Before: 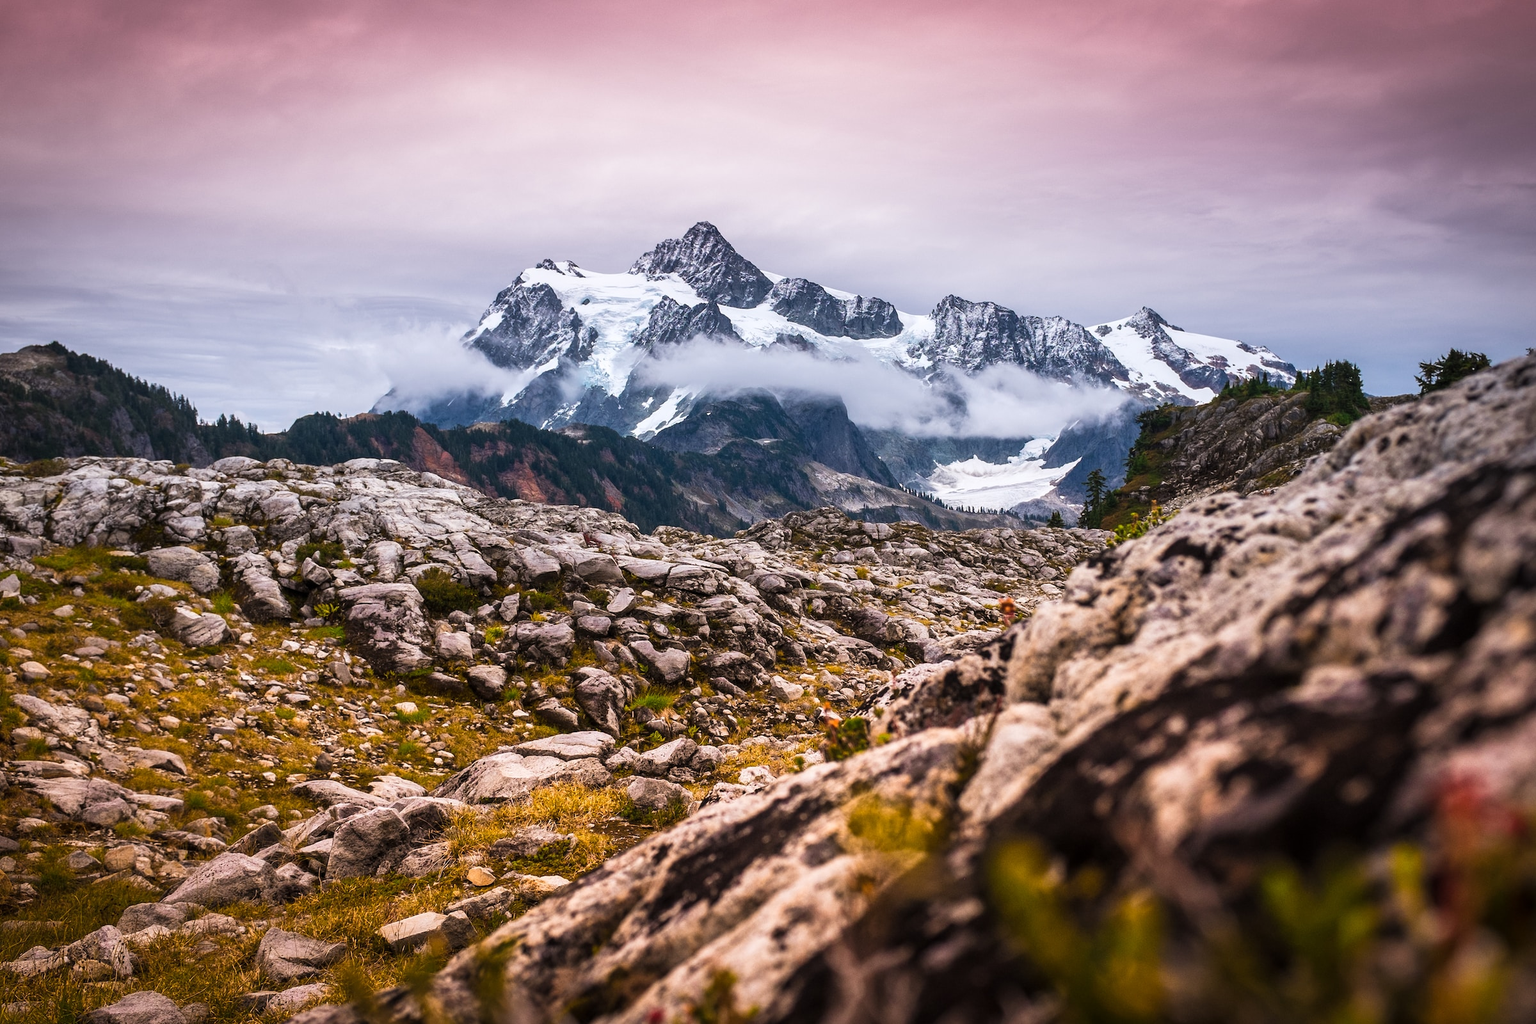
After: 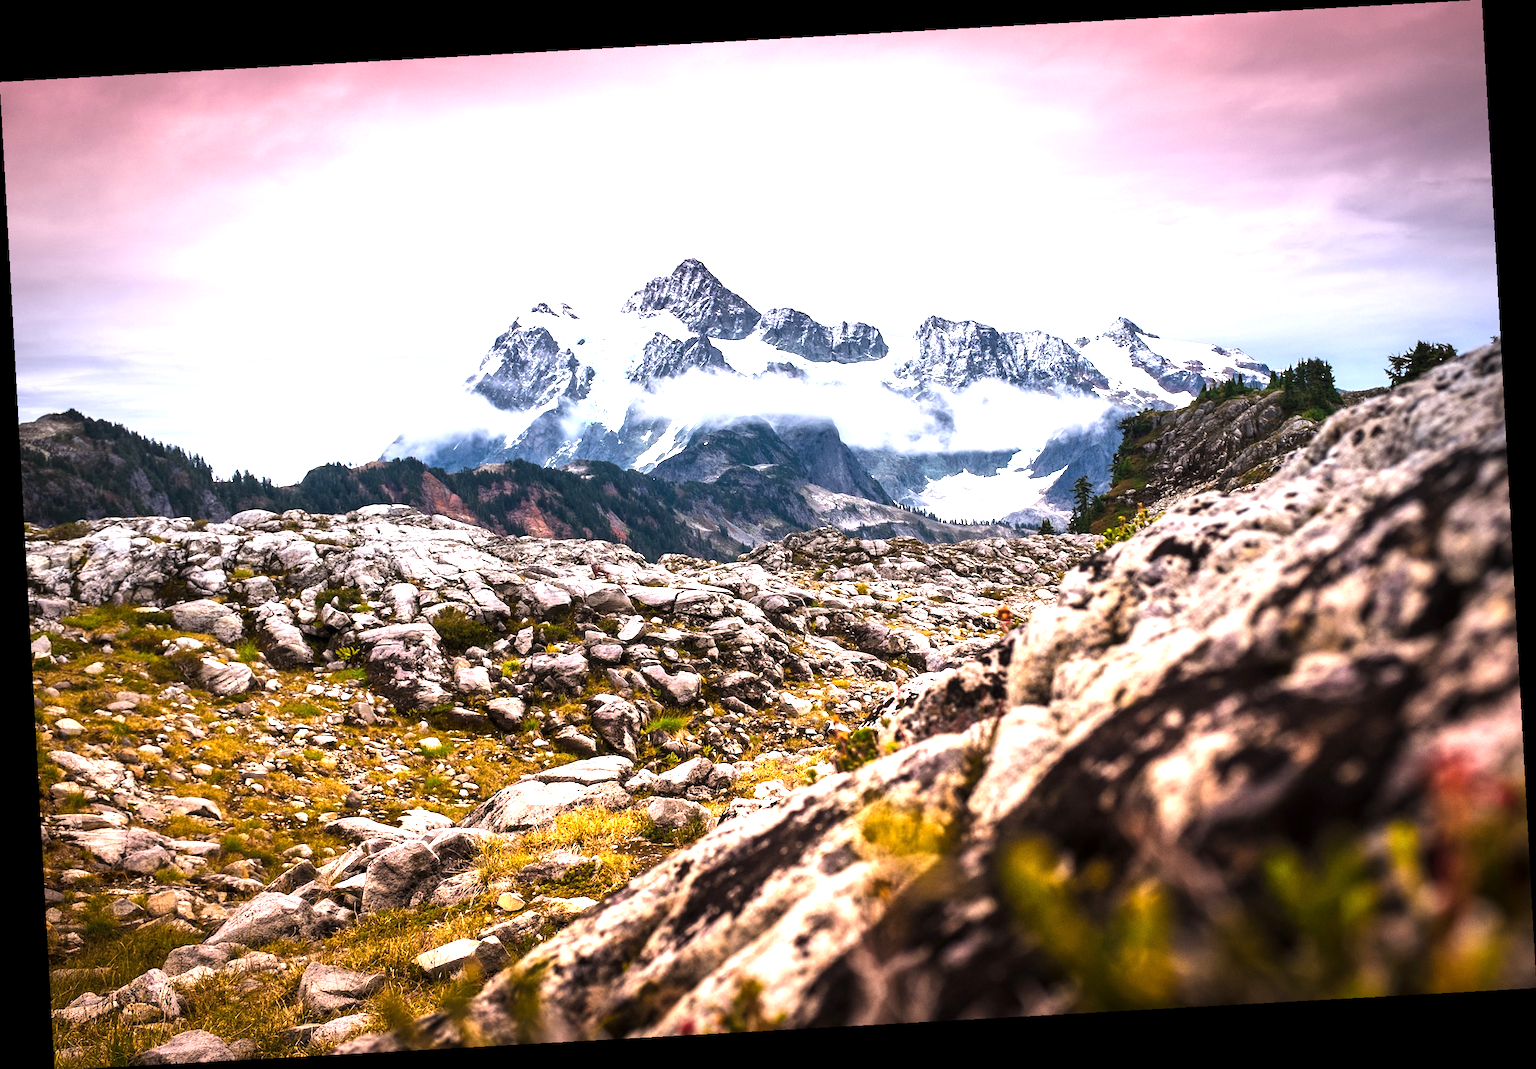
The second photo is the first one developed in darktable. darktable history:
tone equalizer: -8 EV -0.417 EV, -7 EV -0.389 EV, -6 EV -0.333 EV, -5 EV -0.222 EV, -3 EV 0.222 EV, -2 EV 0.333 EV, -1 EV 0.389 EV, +0 EV 0.417 EV, edges refinement/feathering 500, mask exposure compensation -1.57 EV, preserve details no
rotate and perspective: rotation -3.18°, automatic cropping off
exposure: exposure 0.766 EV, compensate highlight preservation false
